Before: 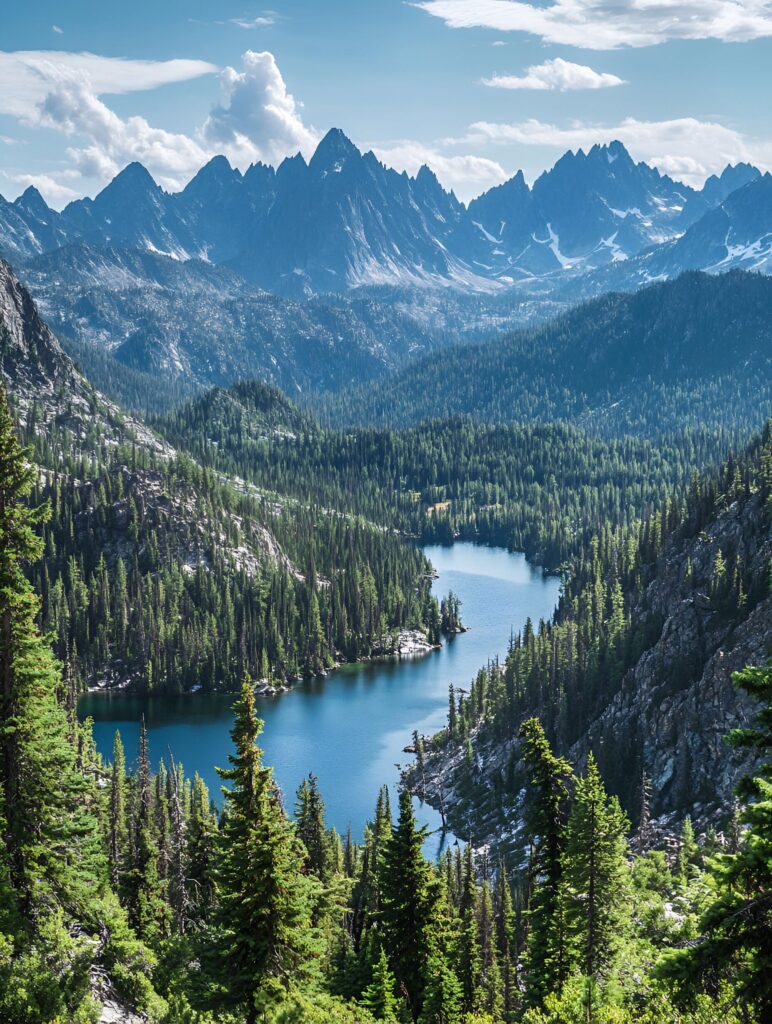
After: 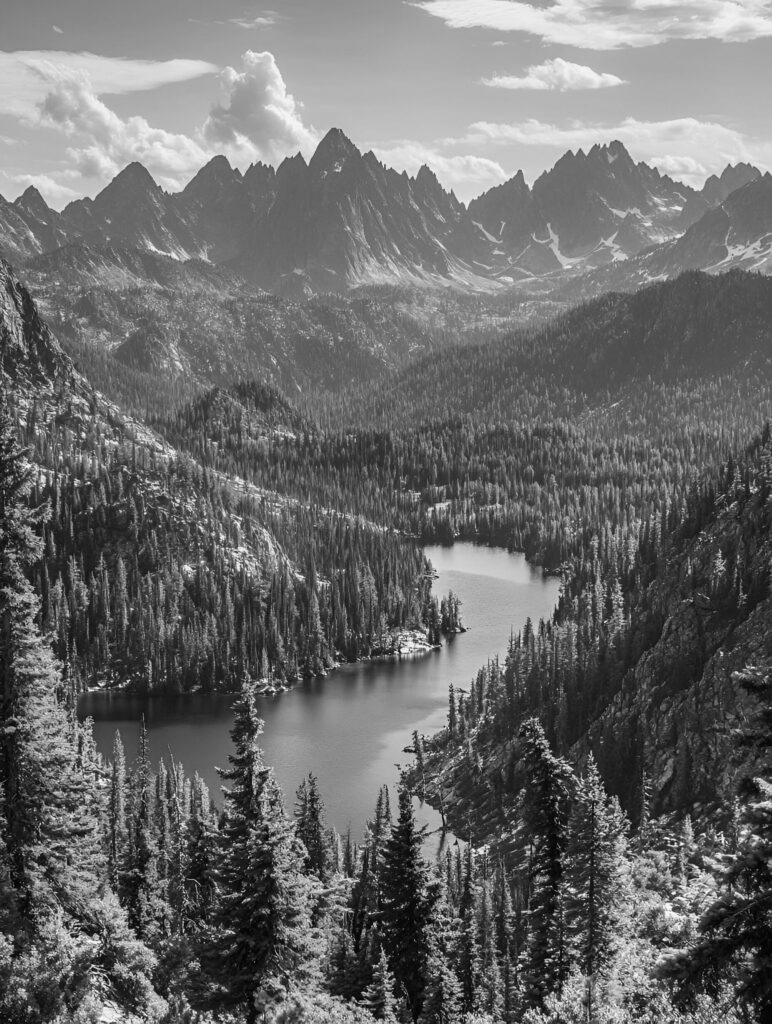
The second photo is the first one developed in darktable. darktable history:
color balance: output saturation 110%
monochrome: a -35.87, b 49.73, size 1.7
